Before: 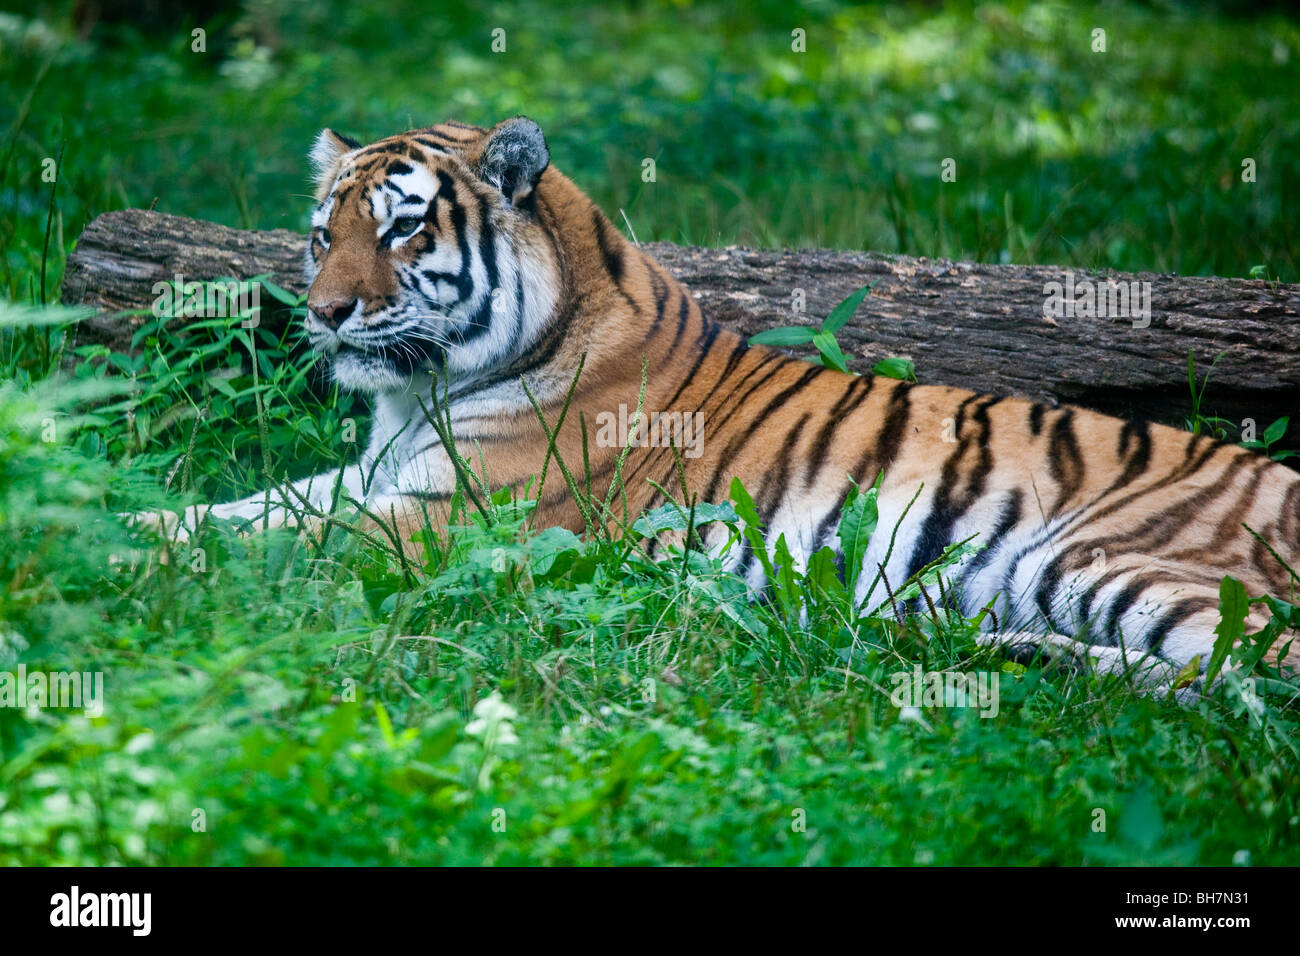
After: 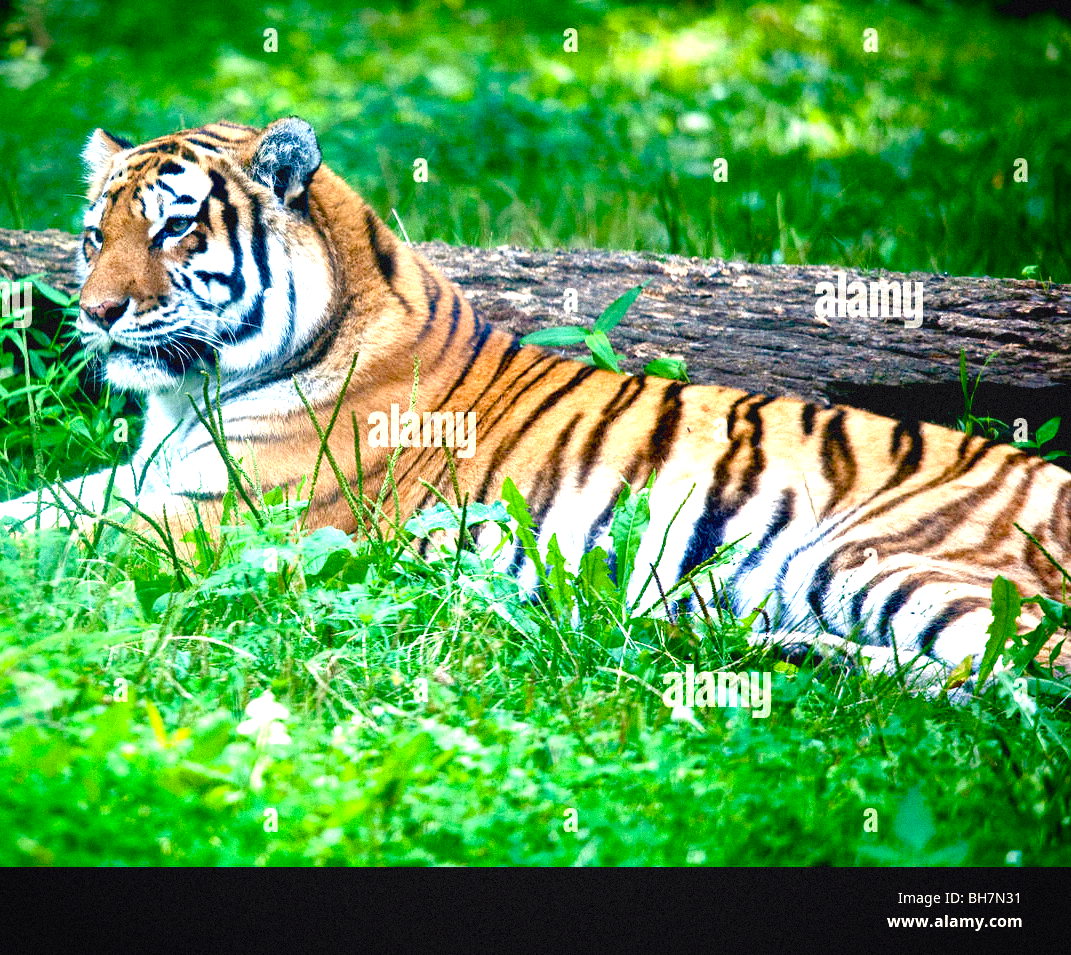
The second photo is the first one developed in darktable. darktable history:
color balance rgb: shadows lift › chroma 3%, shadows lift › hue 280.8°, power › hue 330°, highlights gain › chroma 3%, highlights gain › hue 75.6°, global offset › luminance 0.7%, perceptual saturation grading › global saturation 20%, perceptual saturation grading › highlights -25%, perceptual saturation grading › shadows 50%, global vibrance 20.33%
crop: left 17.582%, bottom 0.031%
grain: mid-tones bias 0%
vignetting: fall-off start 88.53%, fall-off radius 44.2%, saturation 0.376, width/height ratio 1.161
exposure: black level correction 0.009, exposure 1.425 EV, compensate highlight preservation false
